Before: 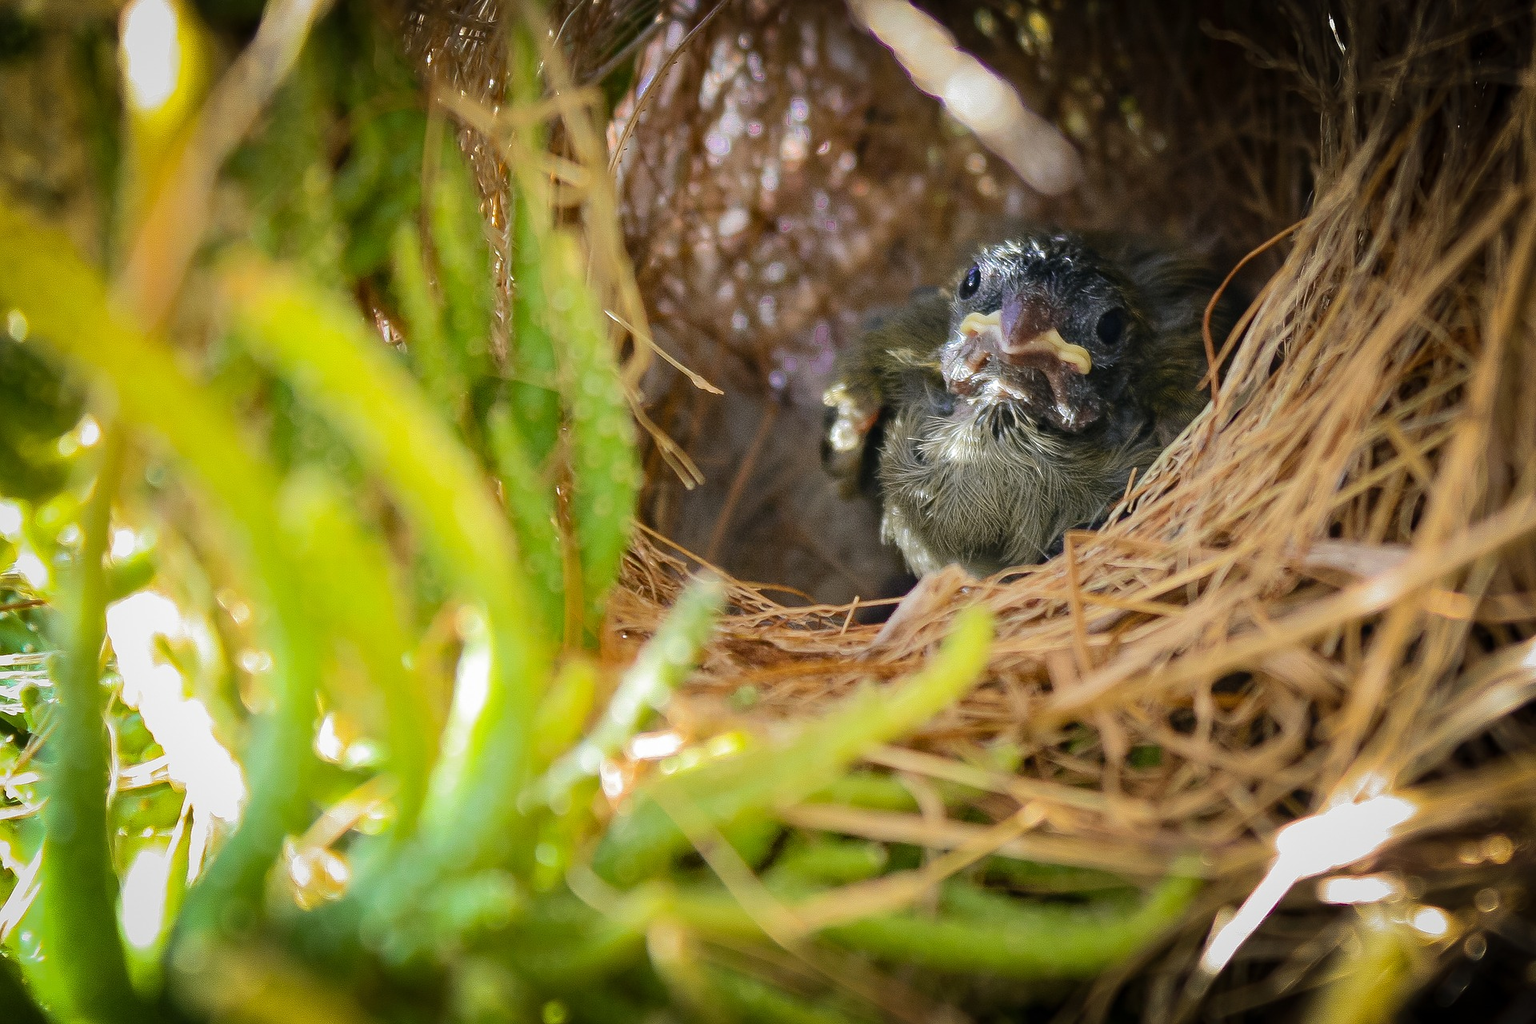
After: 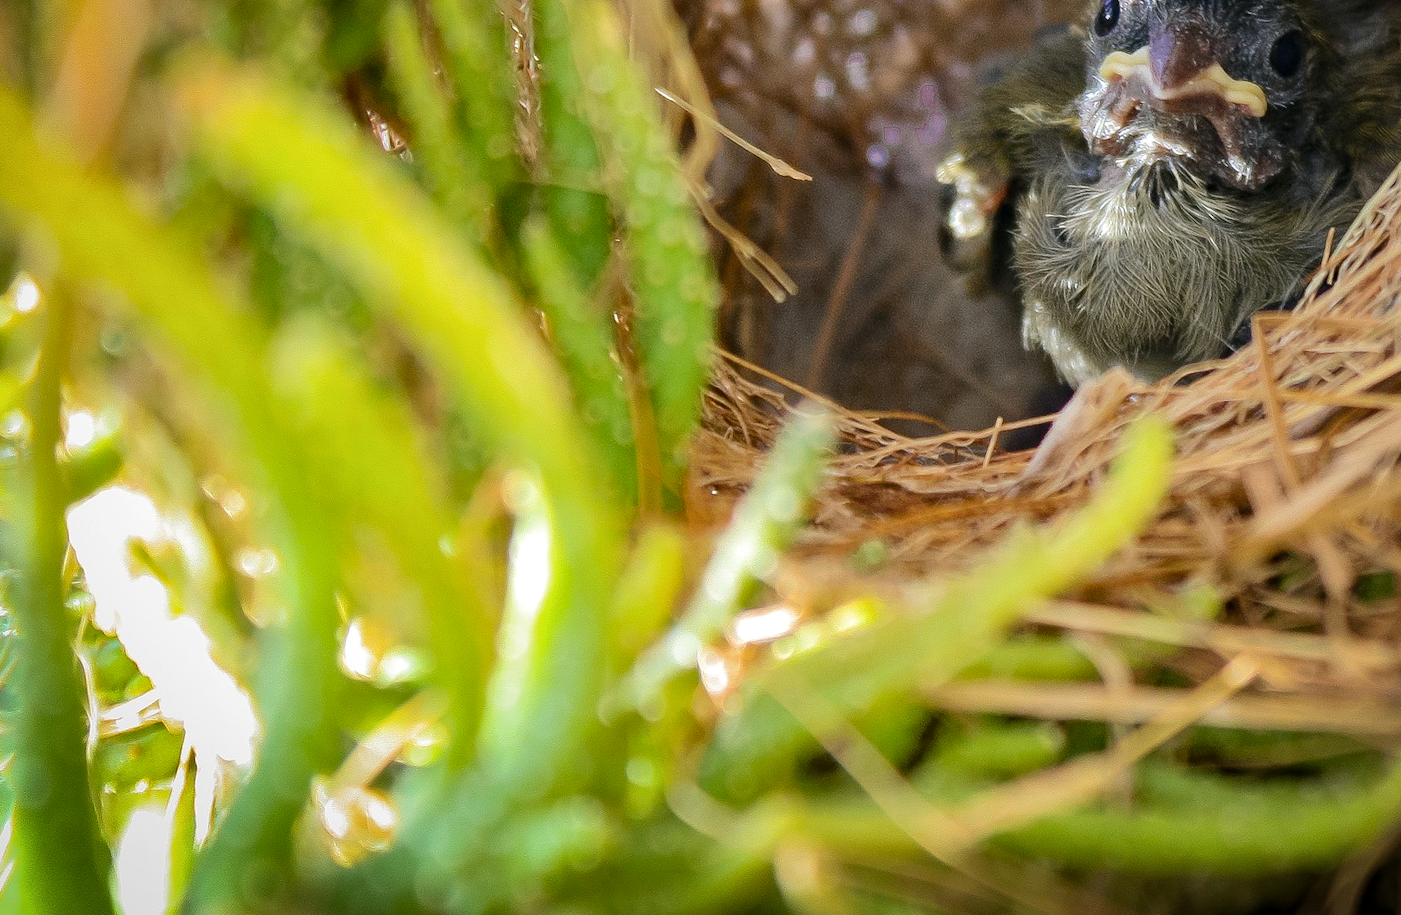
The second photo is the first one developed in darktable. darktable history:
rotate and perspective: rotation -4.86°, automatic cropping off
crop: left 6.488%, top 27.668%, right 24.183%, bottom 8.656%
local contrast: mode bilateral grid, contrast 20, coarseness 50, detail 120%, midtone range 0.2
